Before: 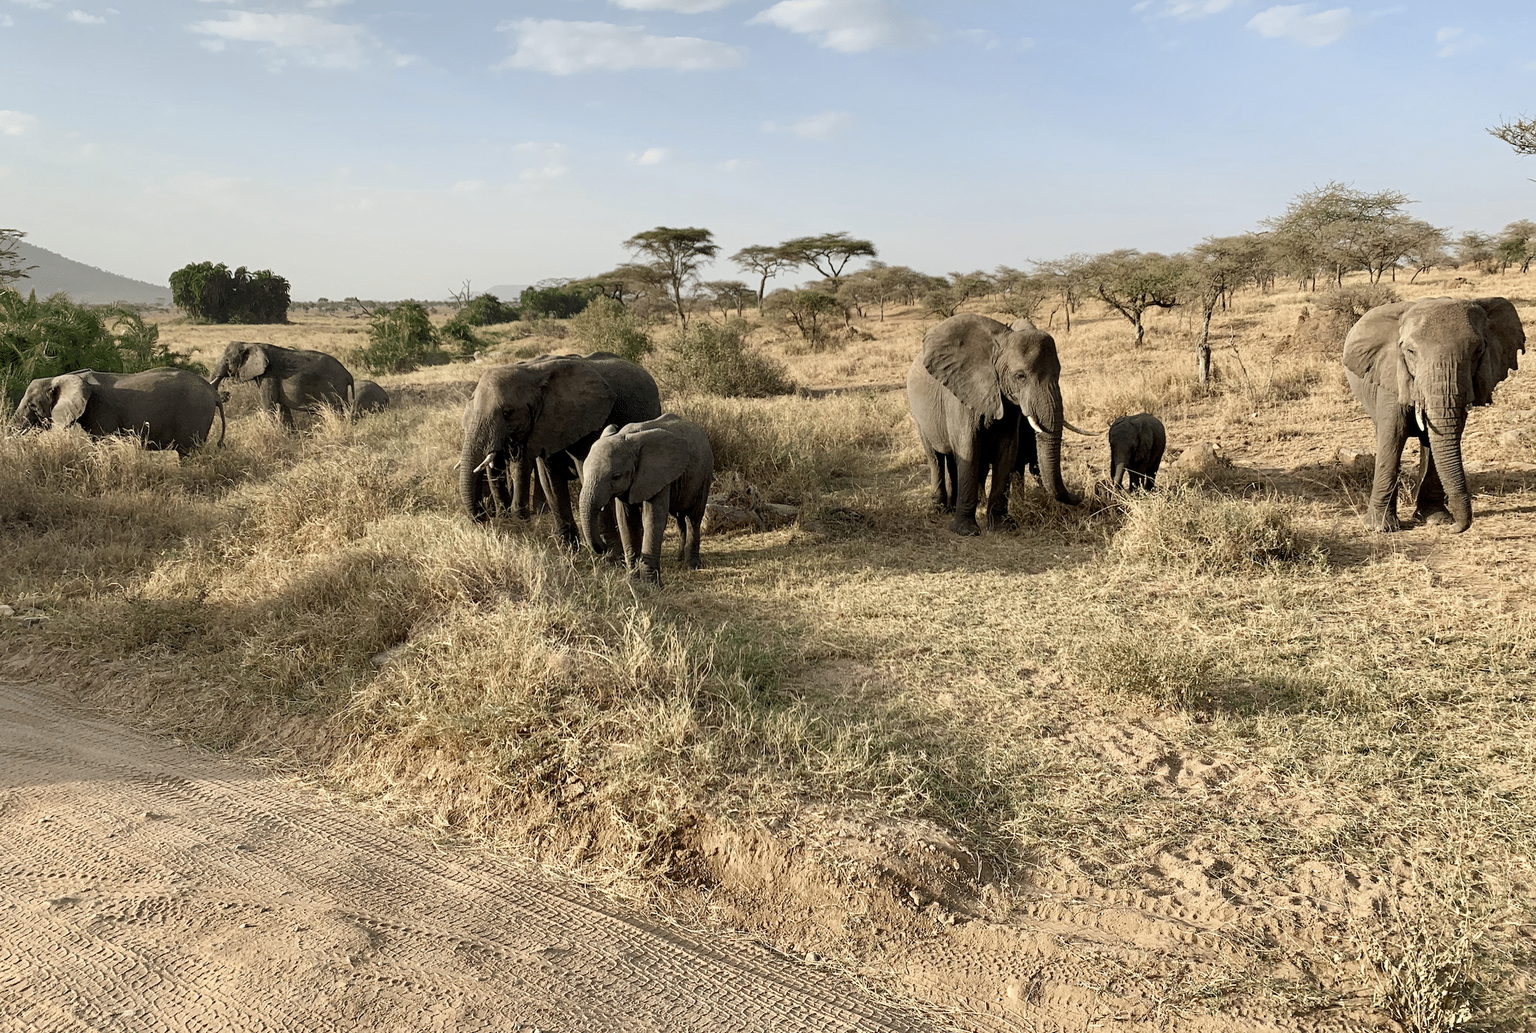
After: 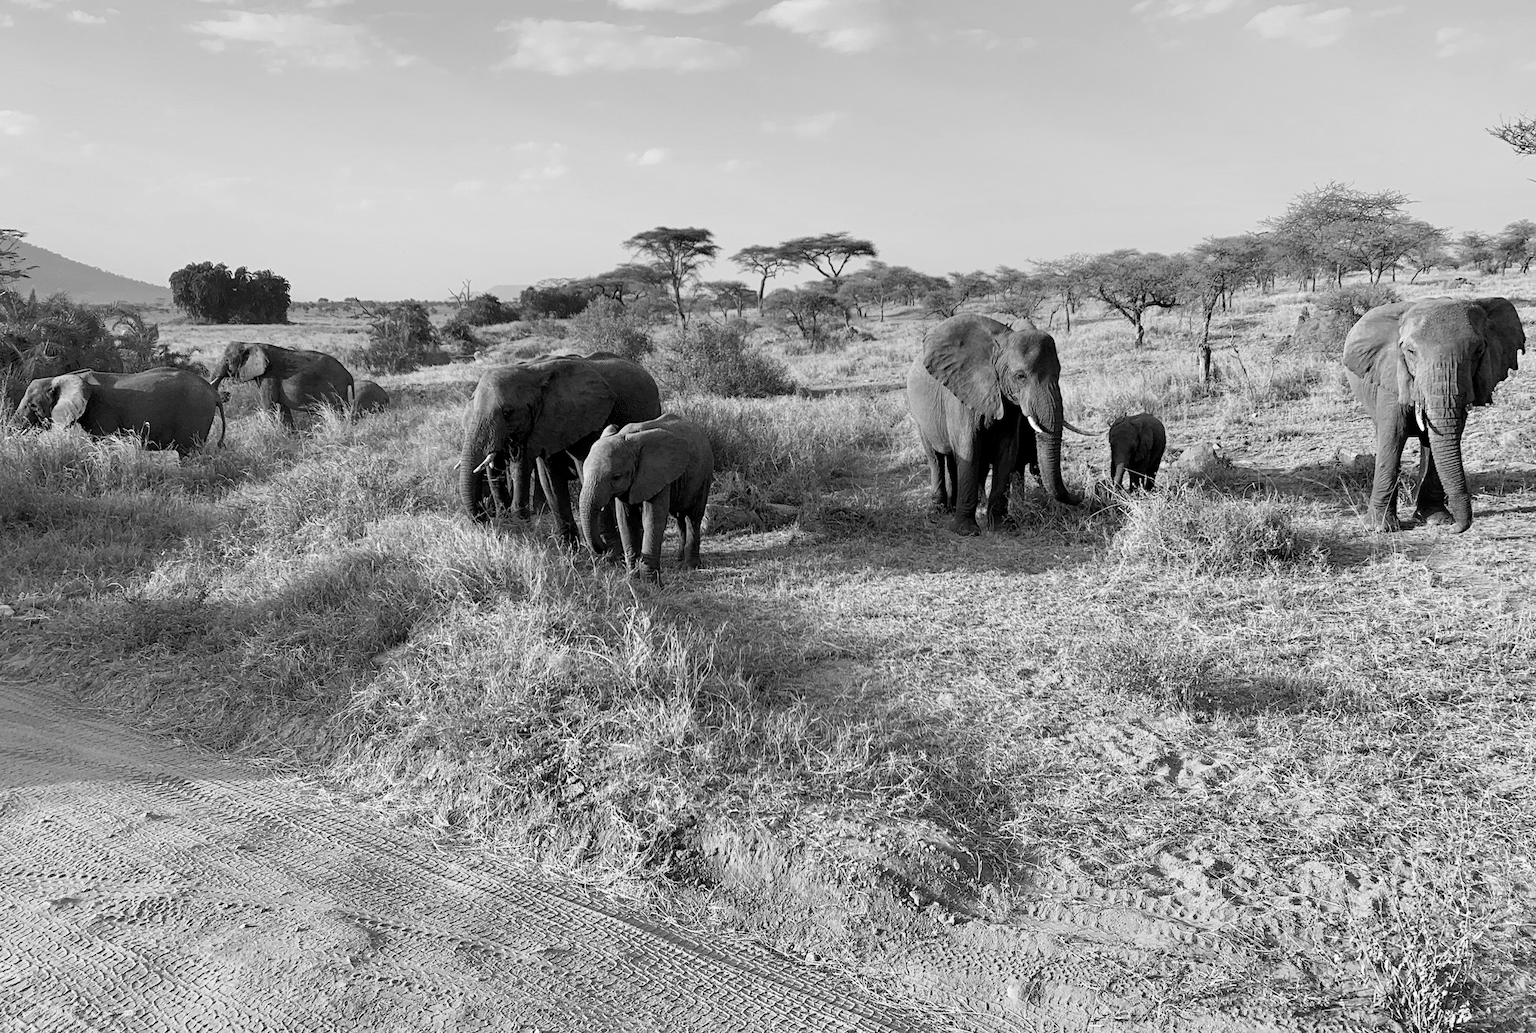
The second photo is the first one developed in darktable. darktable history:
white balance: red 0.983, blue 1.036
monochrome: on, module defaults
